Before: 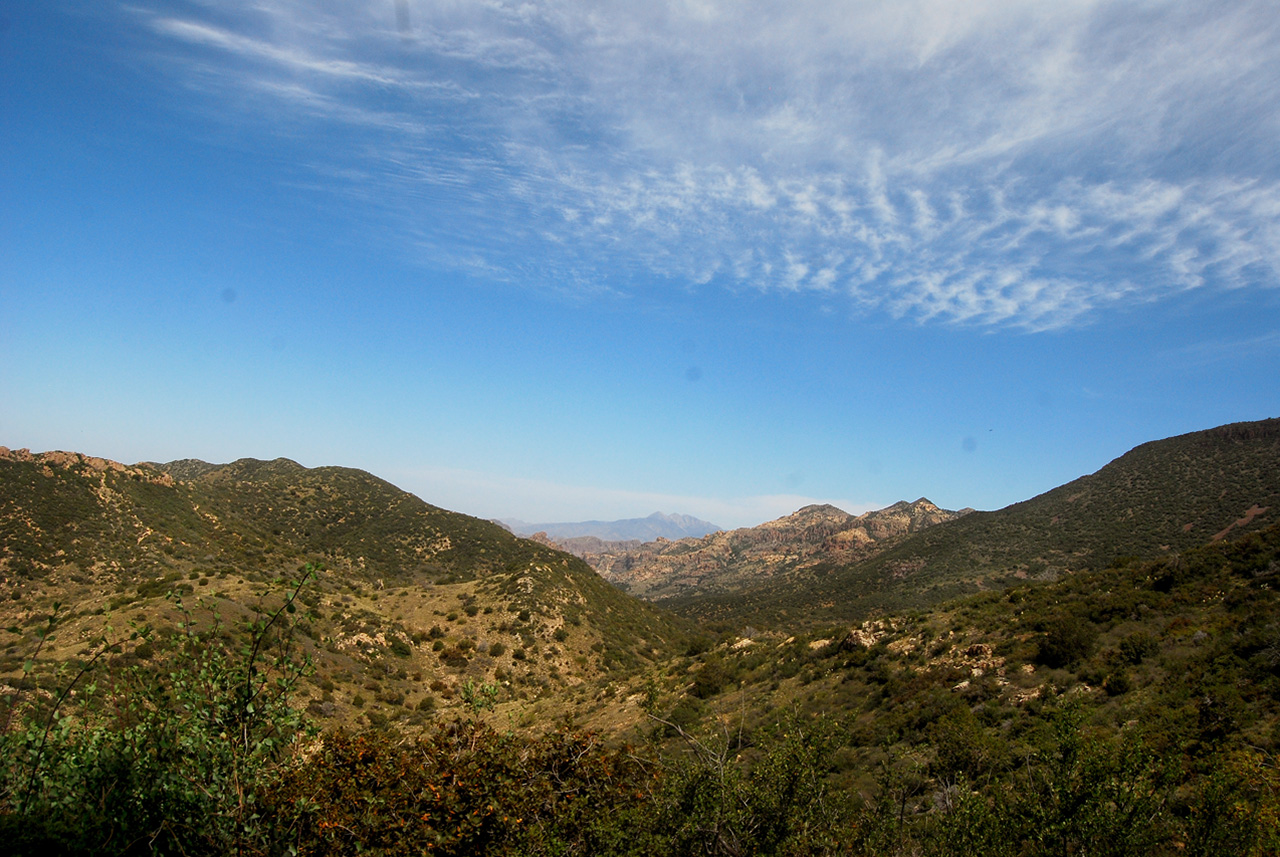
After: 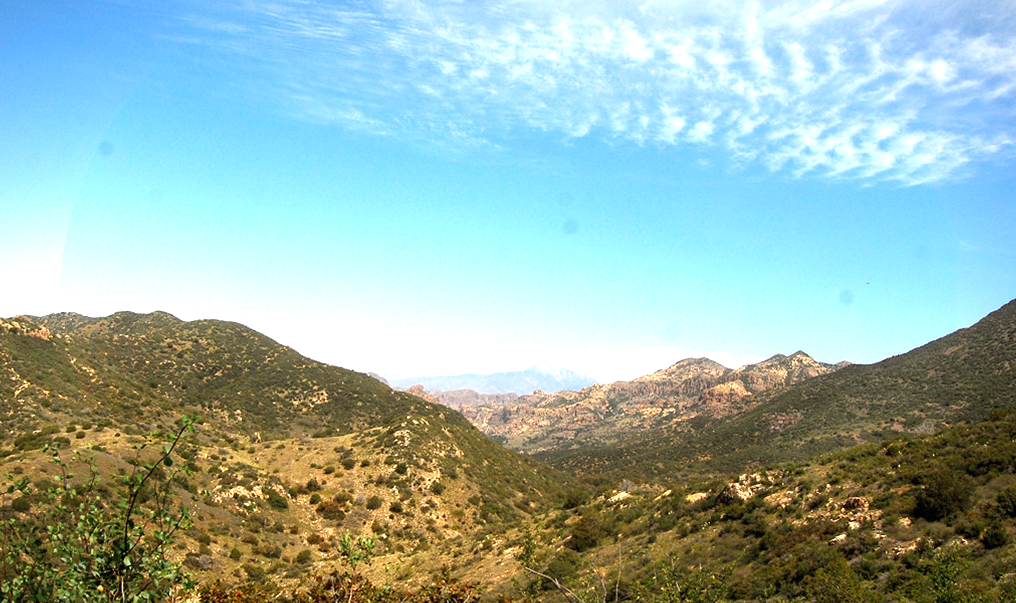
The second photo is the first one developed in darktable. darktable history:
exposure: black level correction 0, exposure 1.107 EV, compensate highlight preservation false
vignetting: fall-off start 88.4%, fall-off radius 43.4%, brightness -0.315, saturation -0.066, width/height ratio 1.155, unbound false
crop: left 9.672%, top 17.268%, right 10.887%, bottom 12.365%
